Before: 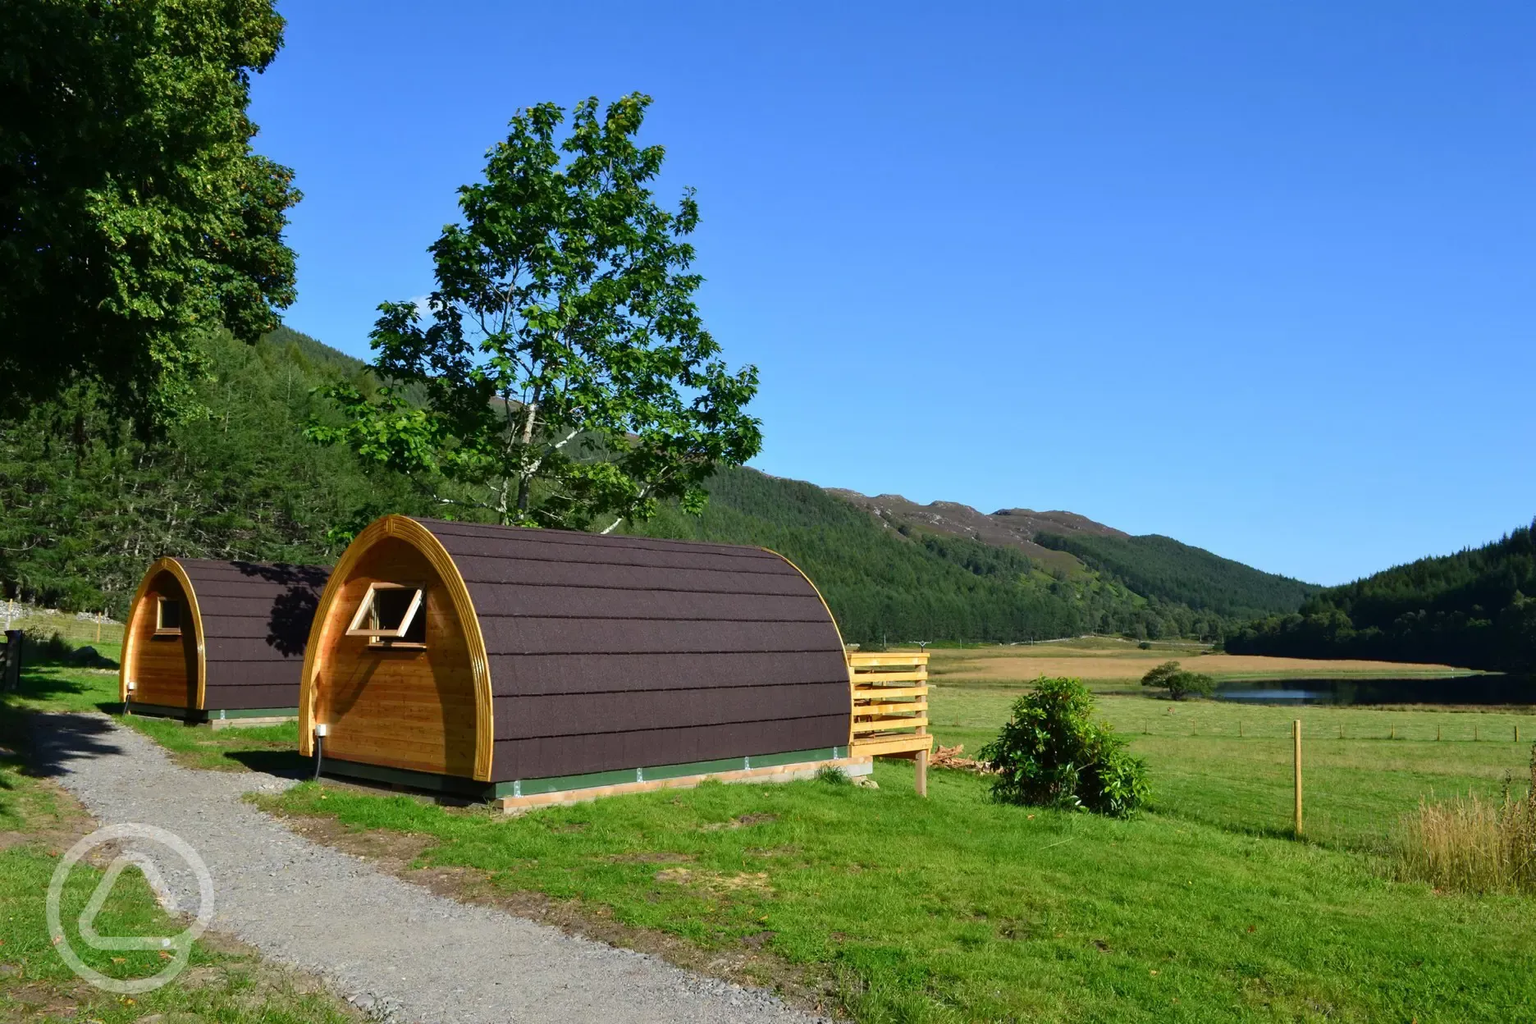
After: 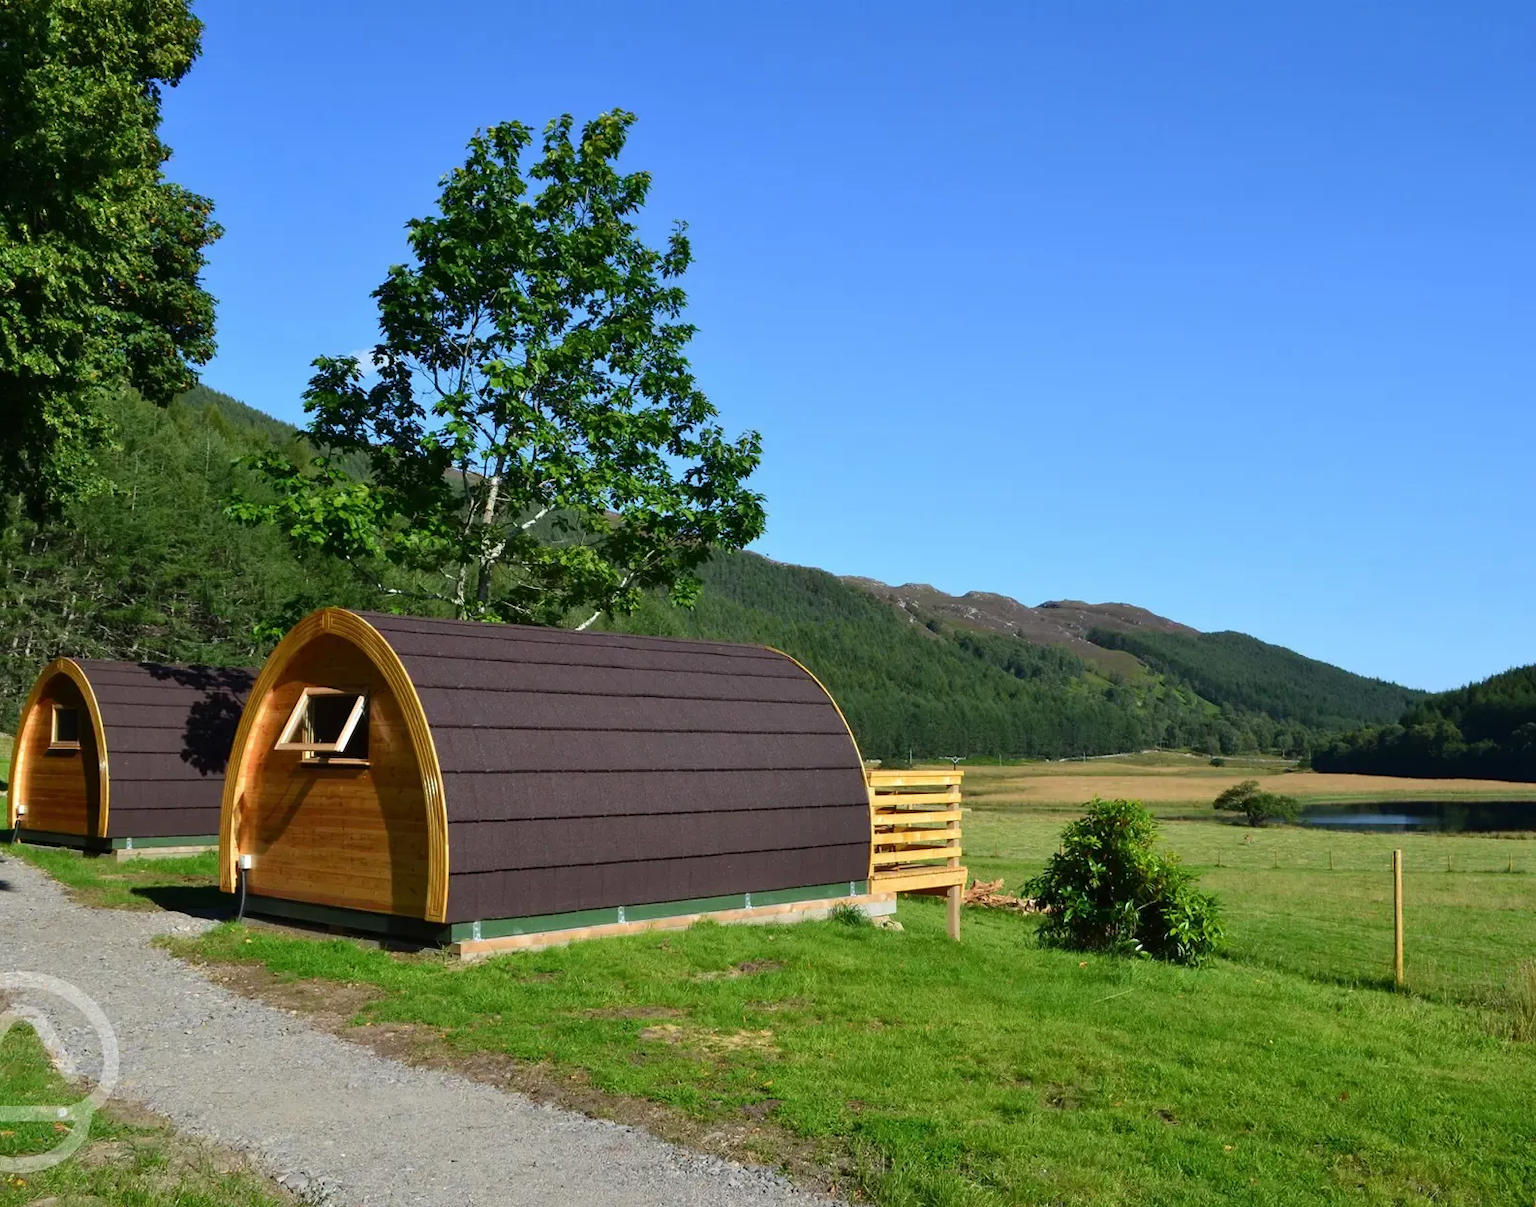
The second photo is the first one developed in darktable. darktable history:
crop: left 7.406%, right 7.825%
